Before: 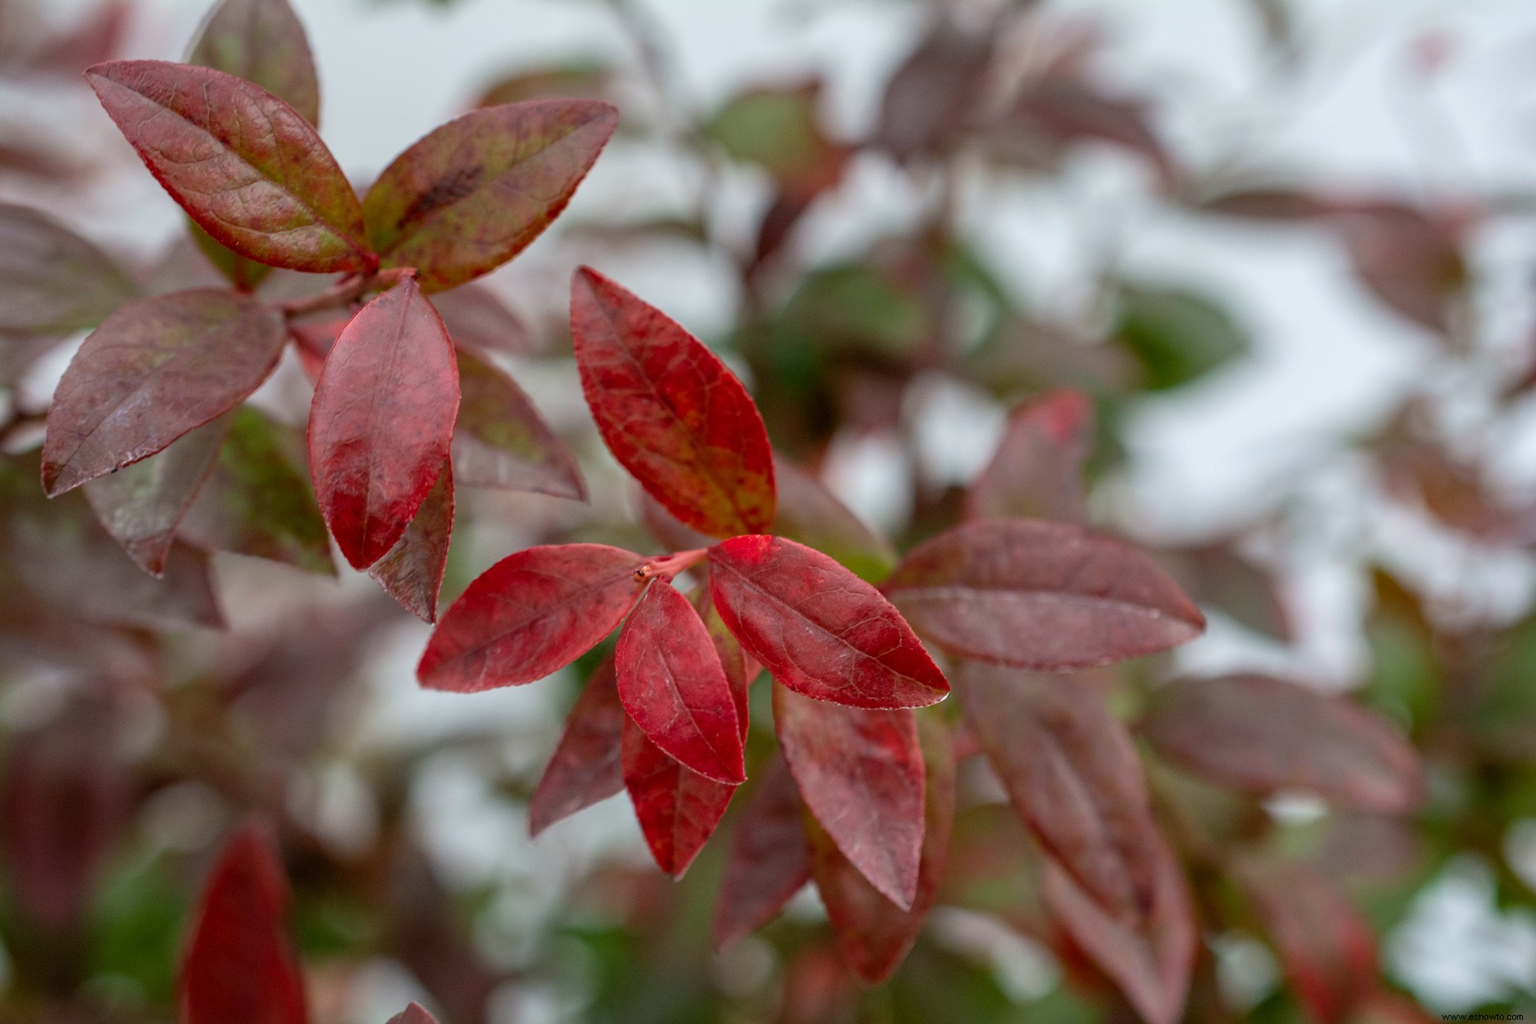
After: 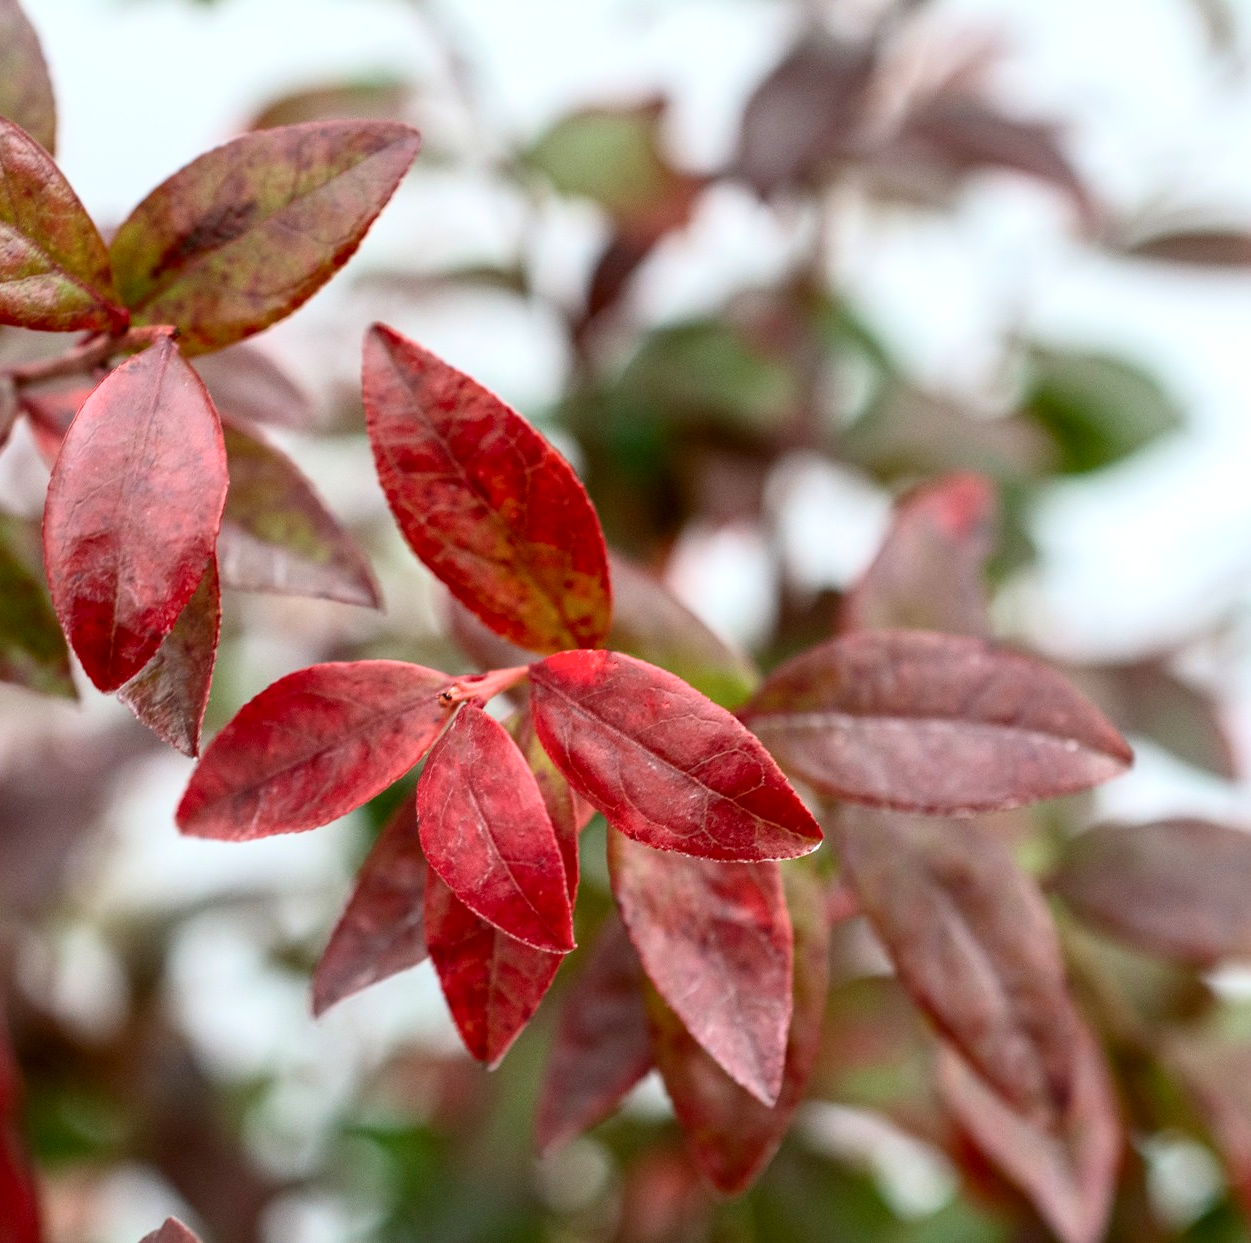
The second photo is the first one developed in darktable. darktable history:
exposure: black level correction 0.001, exposure 0.498 EV, compensate exposure bias true, compensate highlight preservation false
contrast brightness saturation: contrast 0.245, brightness 0.086
crop and rotate: left 17.84%, right 15.101%
